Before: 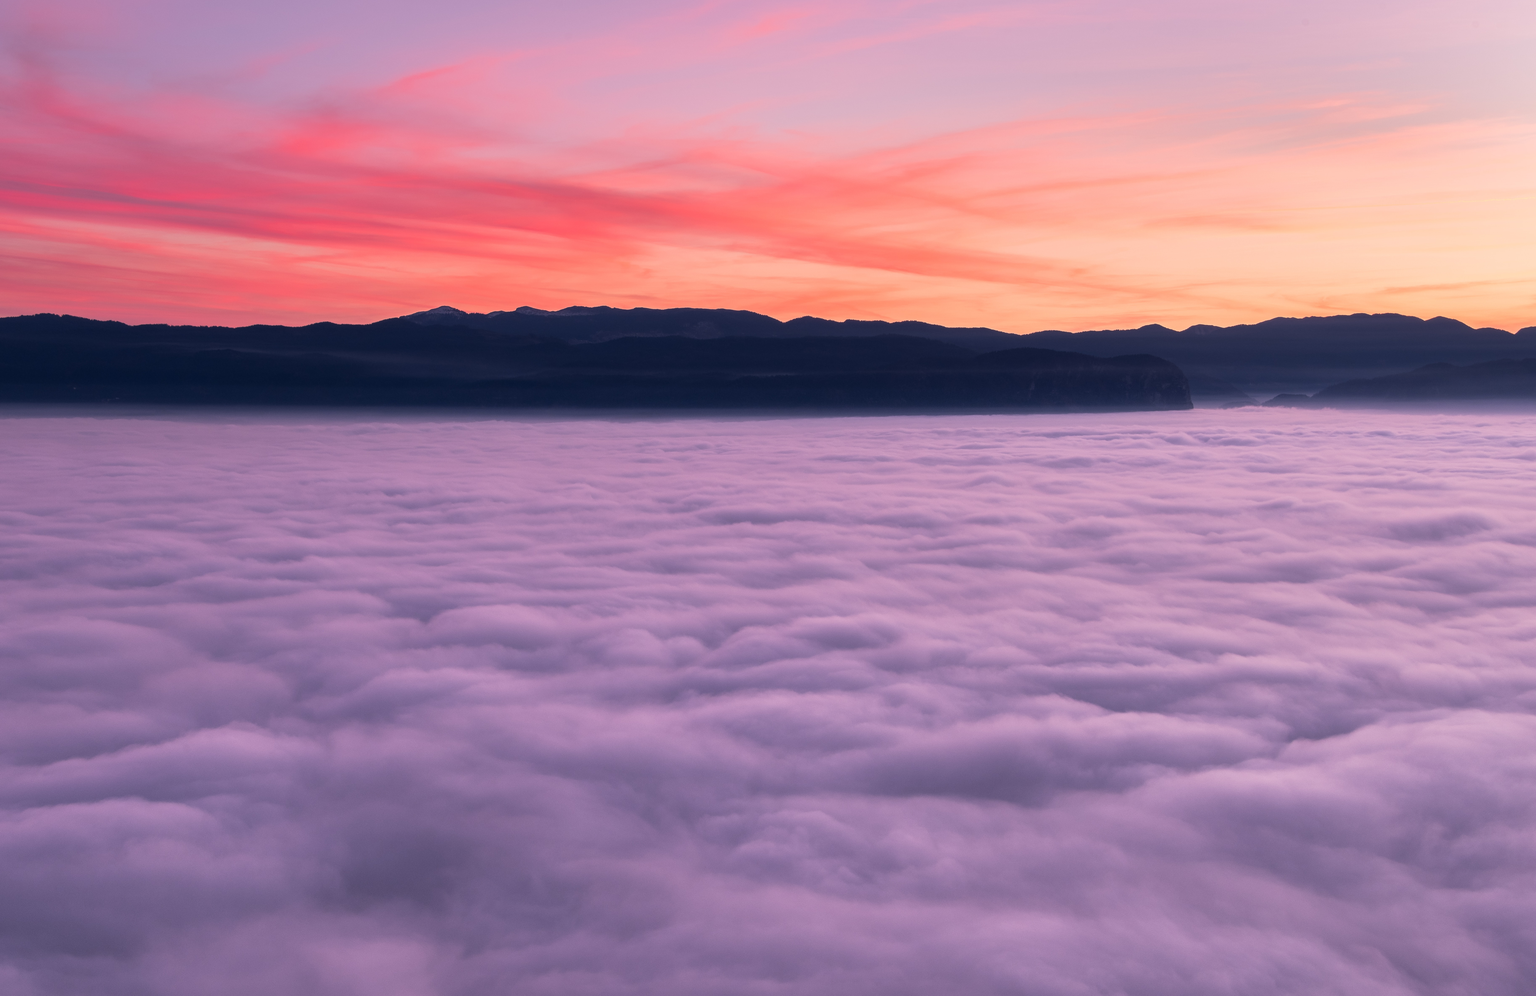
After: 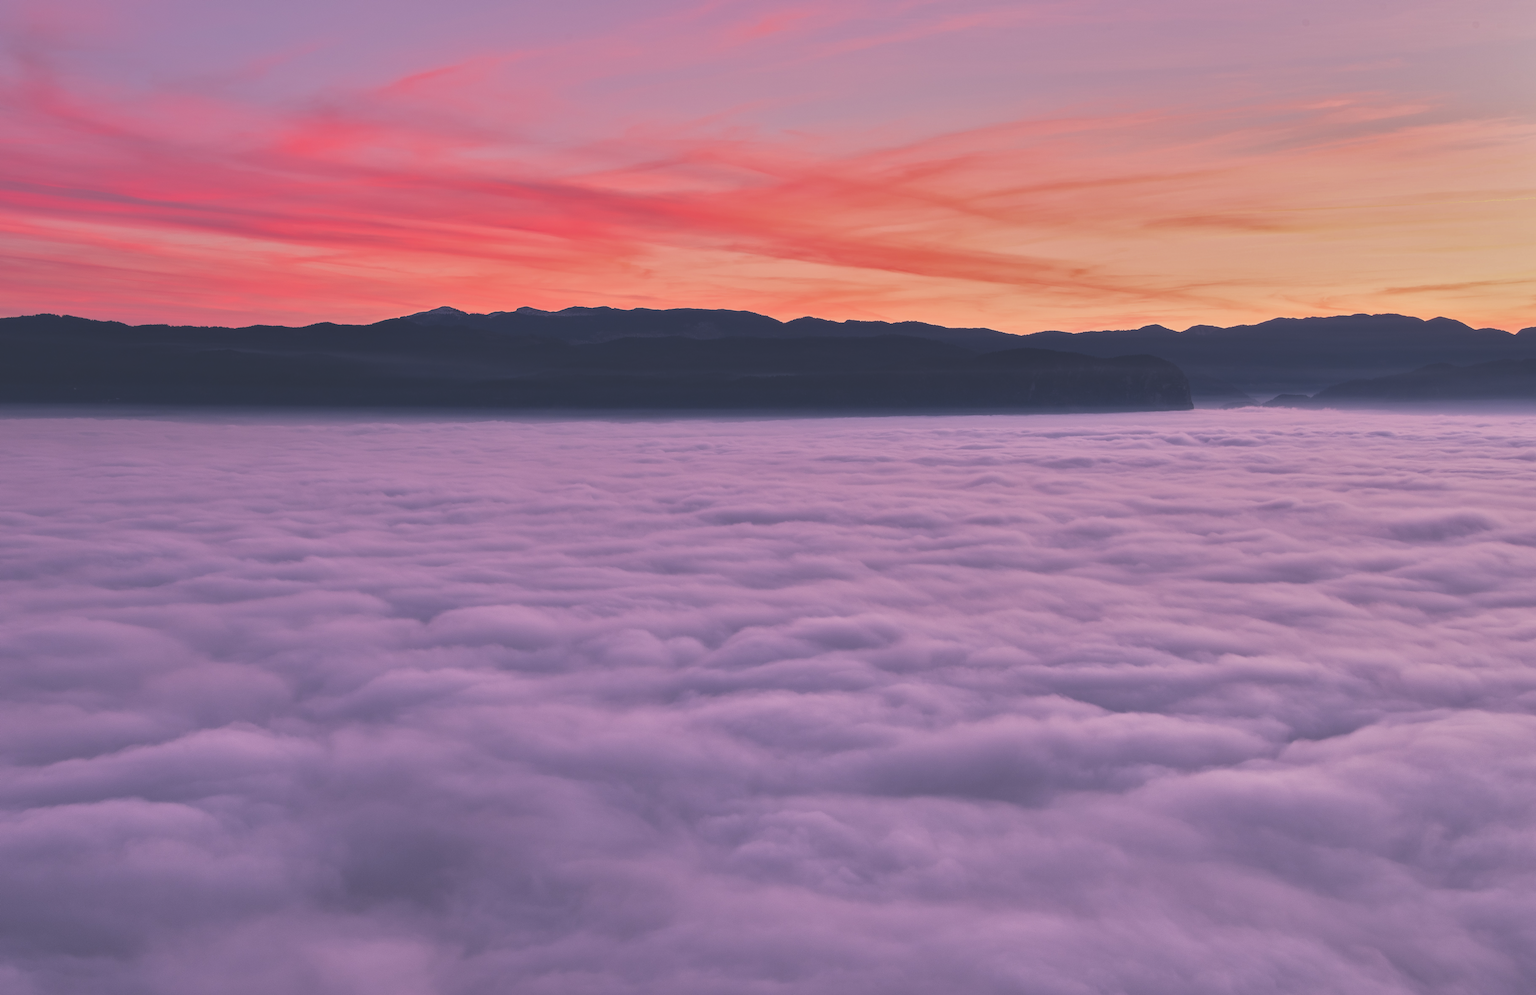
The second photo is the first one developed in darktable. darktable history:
shadows and highlights: shadows 30.63, highlights -63.22, shadows color adjustment 98%, highlights color adjustment 58.61%, soften with gaussian
exposure: black level correction -0.025, exposure -0.117 EV, compensate highlight preservation false
